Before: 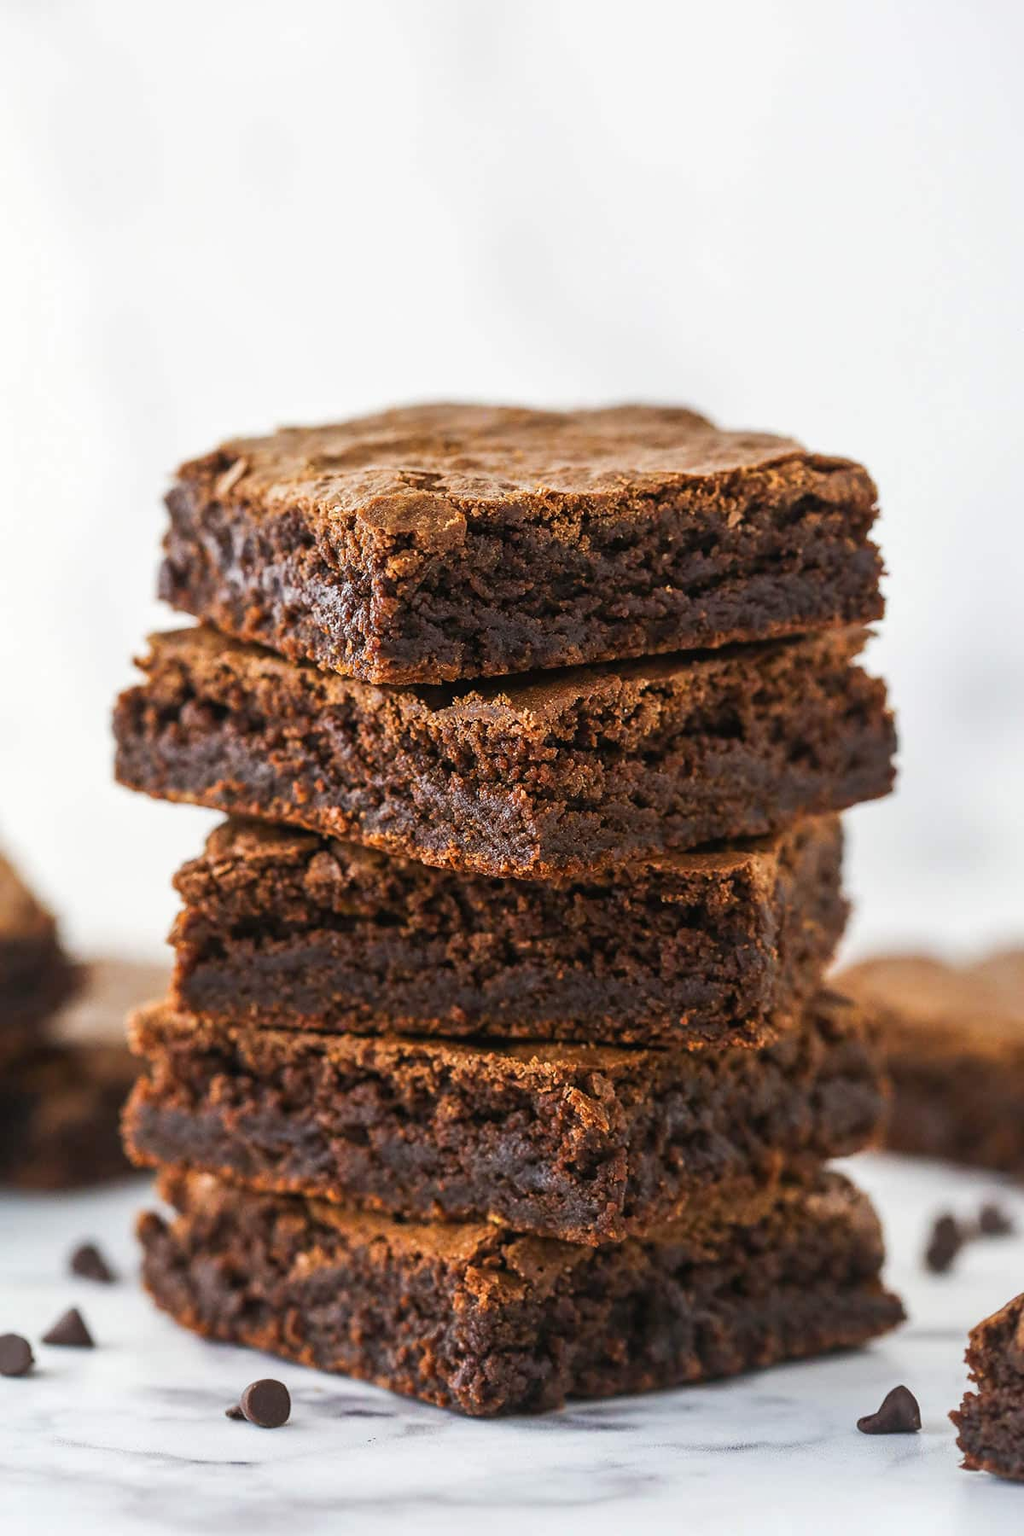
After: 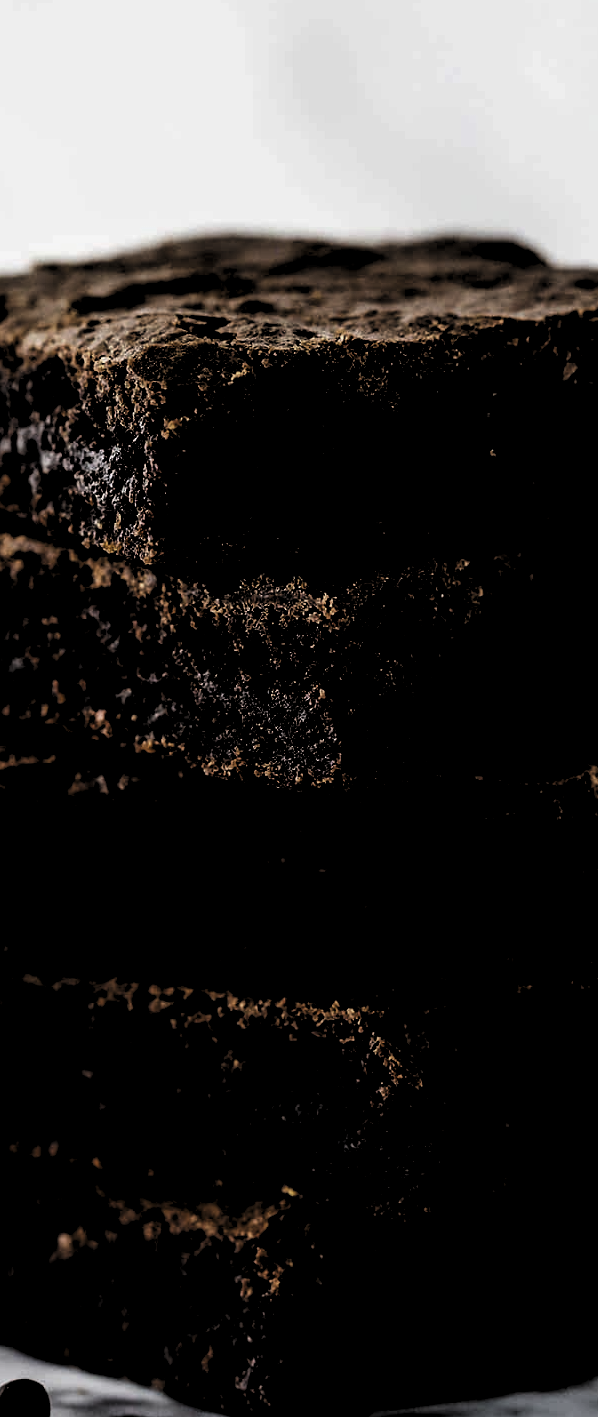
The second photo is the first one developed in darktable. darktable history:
levels: levels [0.514, 0.759, 1]
crop and rotate: angle 0.02°, left 24.28%, top 13.186%, right 25.822%, bottom 8.001%
